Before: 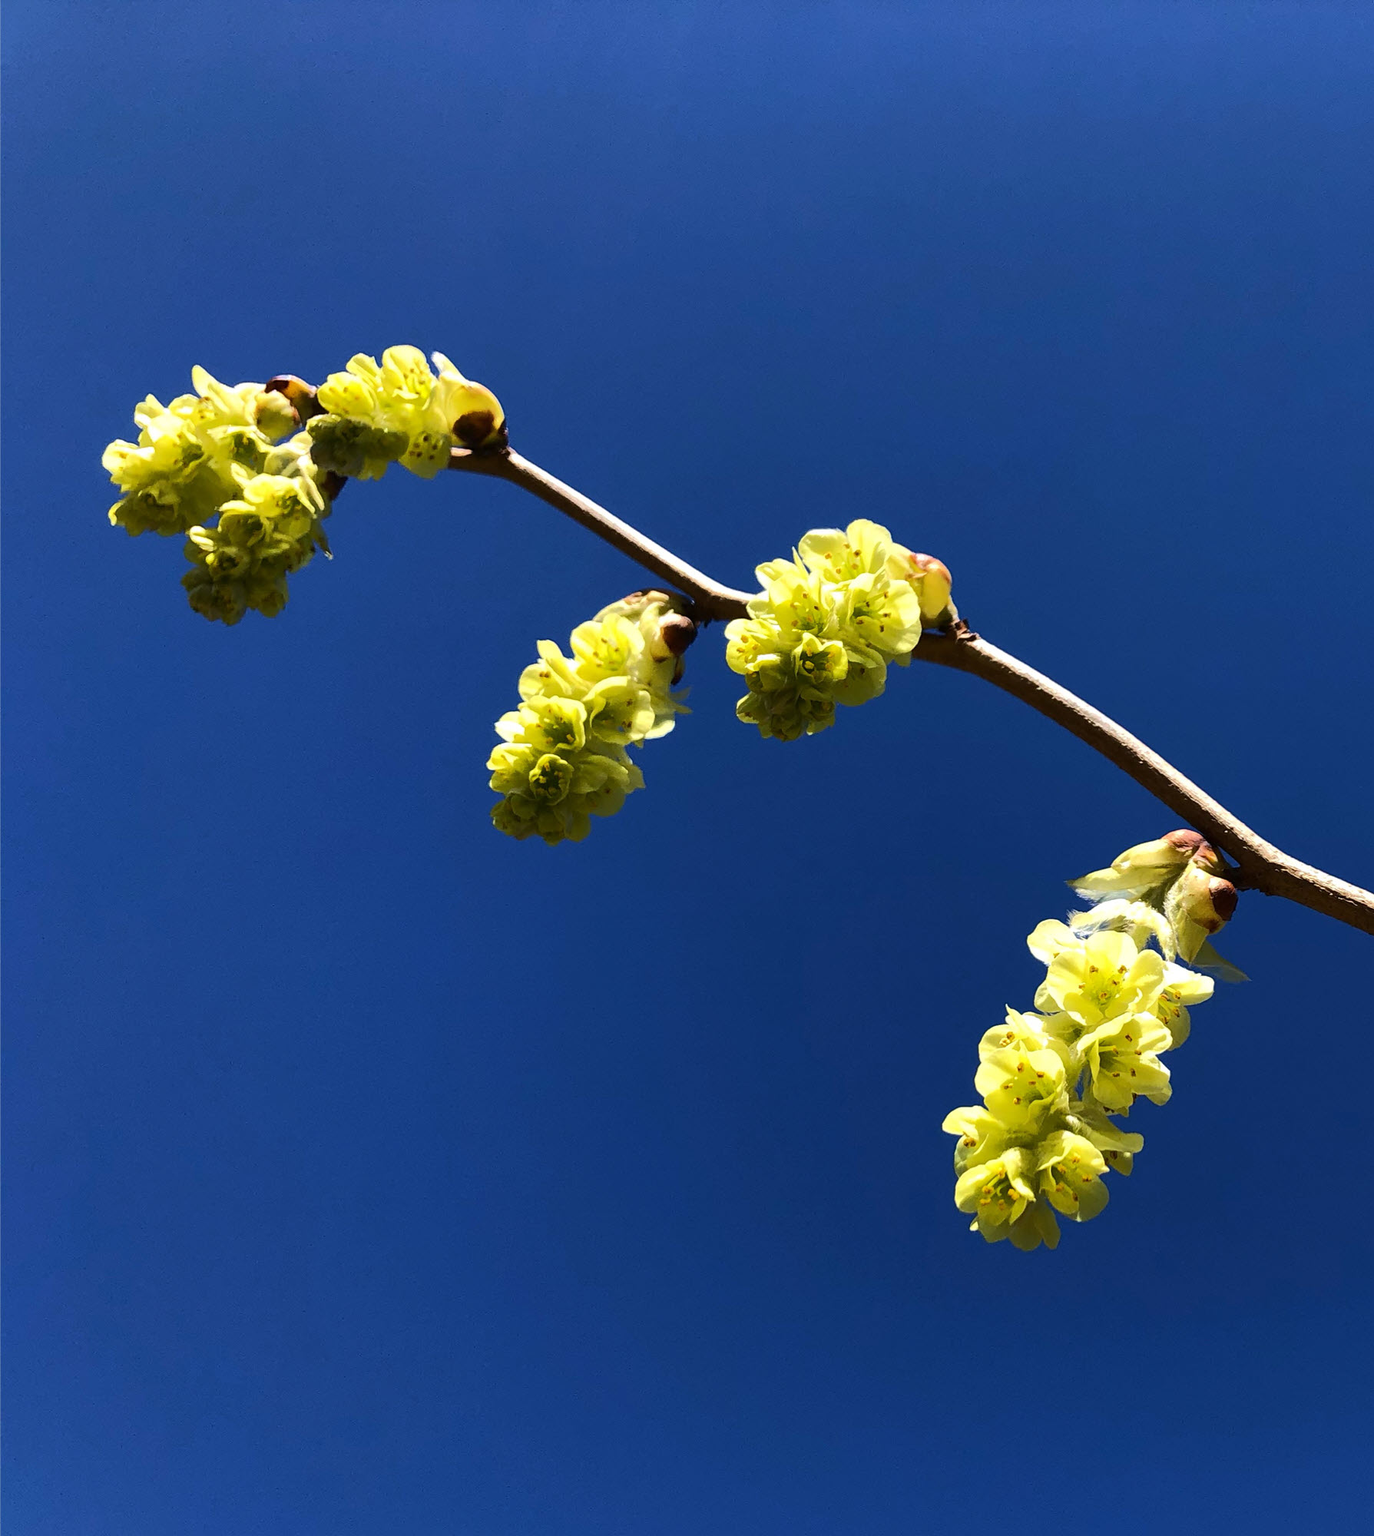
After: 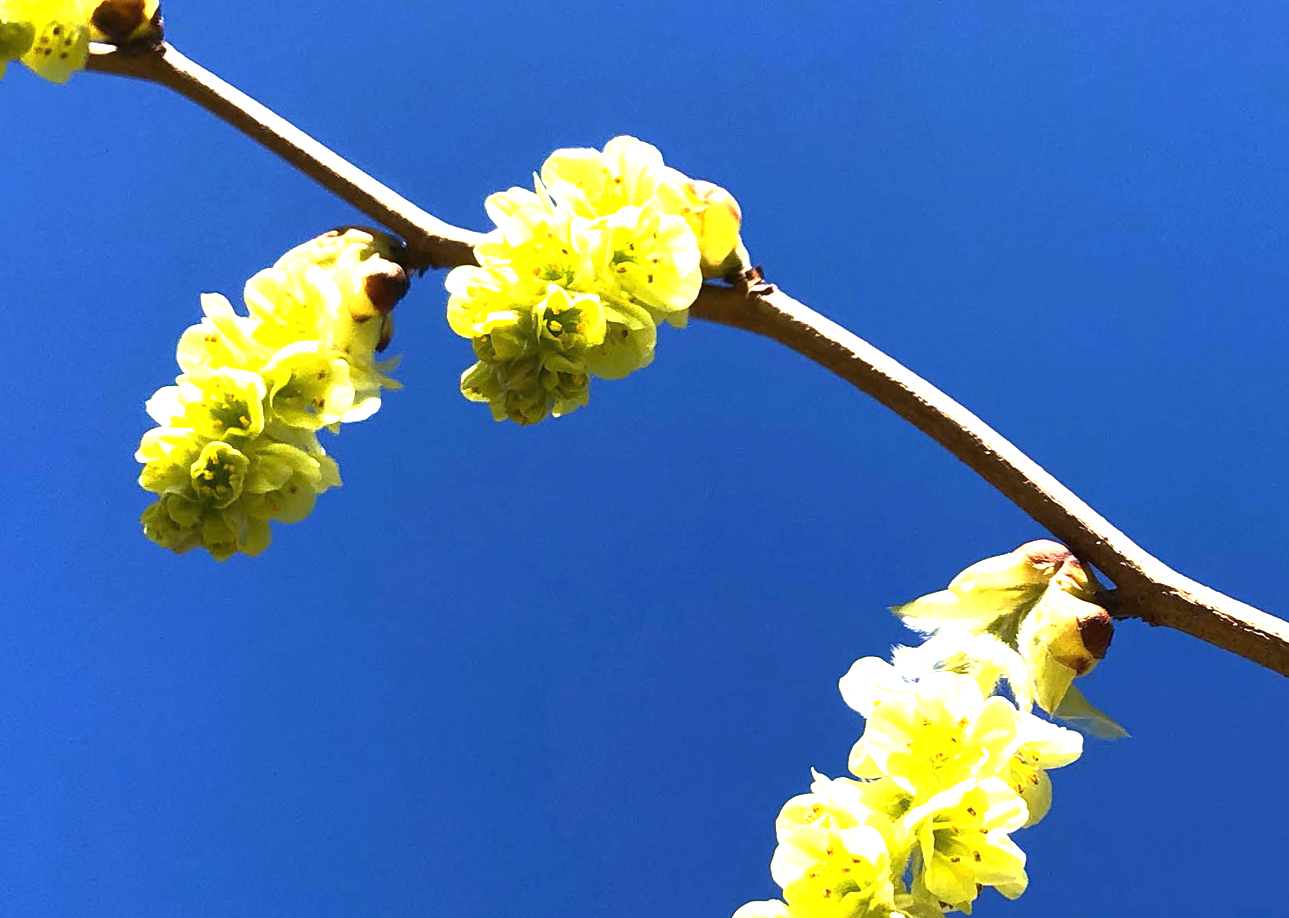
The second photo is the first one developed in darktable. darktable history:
crop and rotate: left 27.938%, top 27.046%, bottom 27.046%
exposure: black level correction 0, exposure 1.5 EV, compensate exposure bias true, compensate highlight preservation false
